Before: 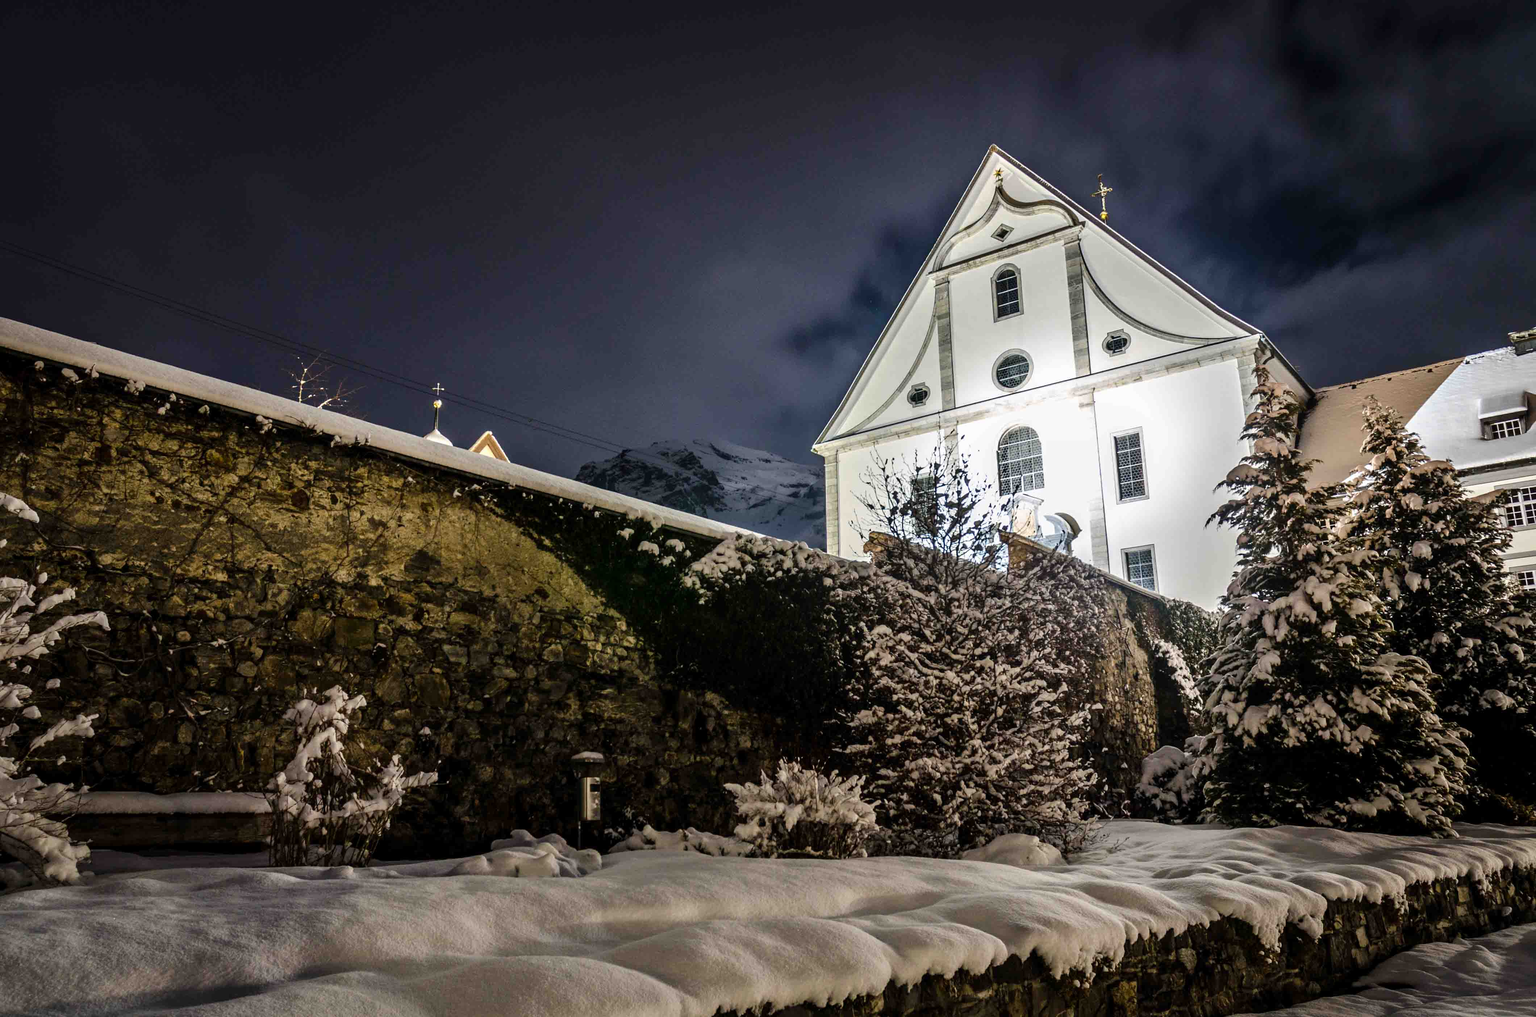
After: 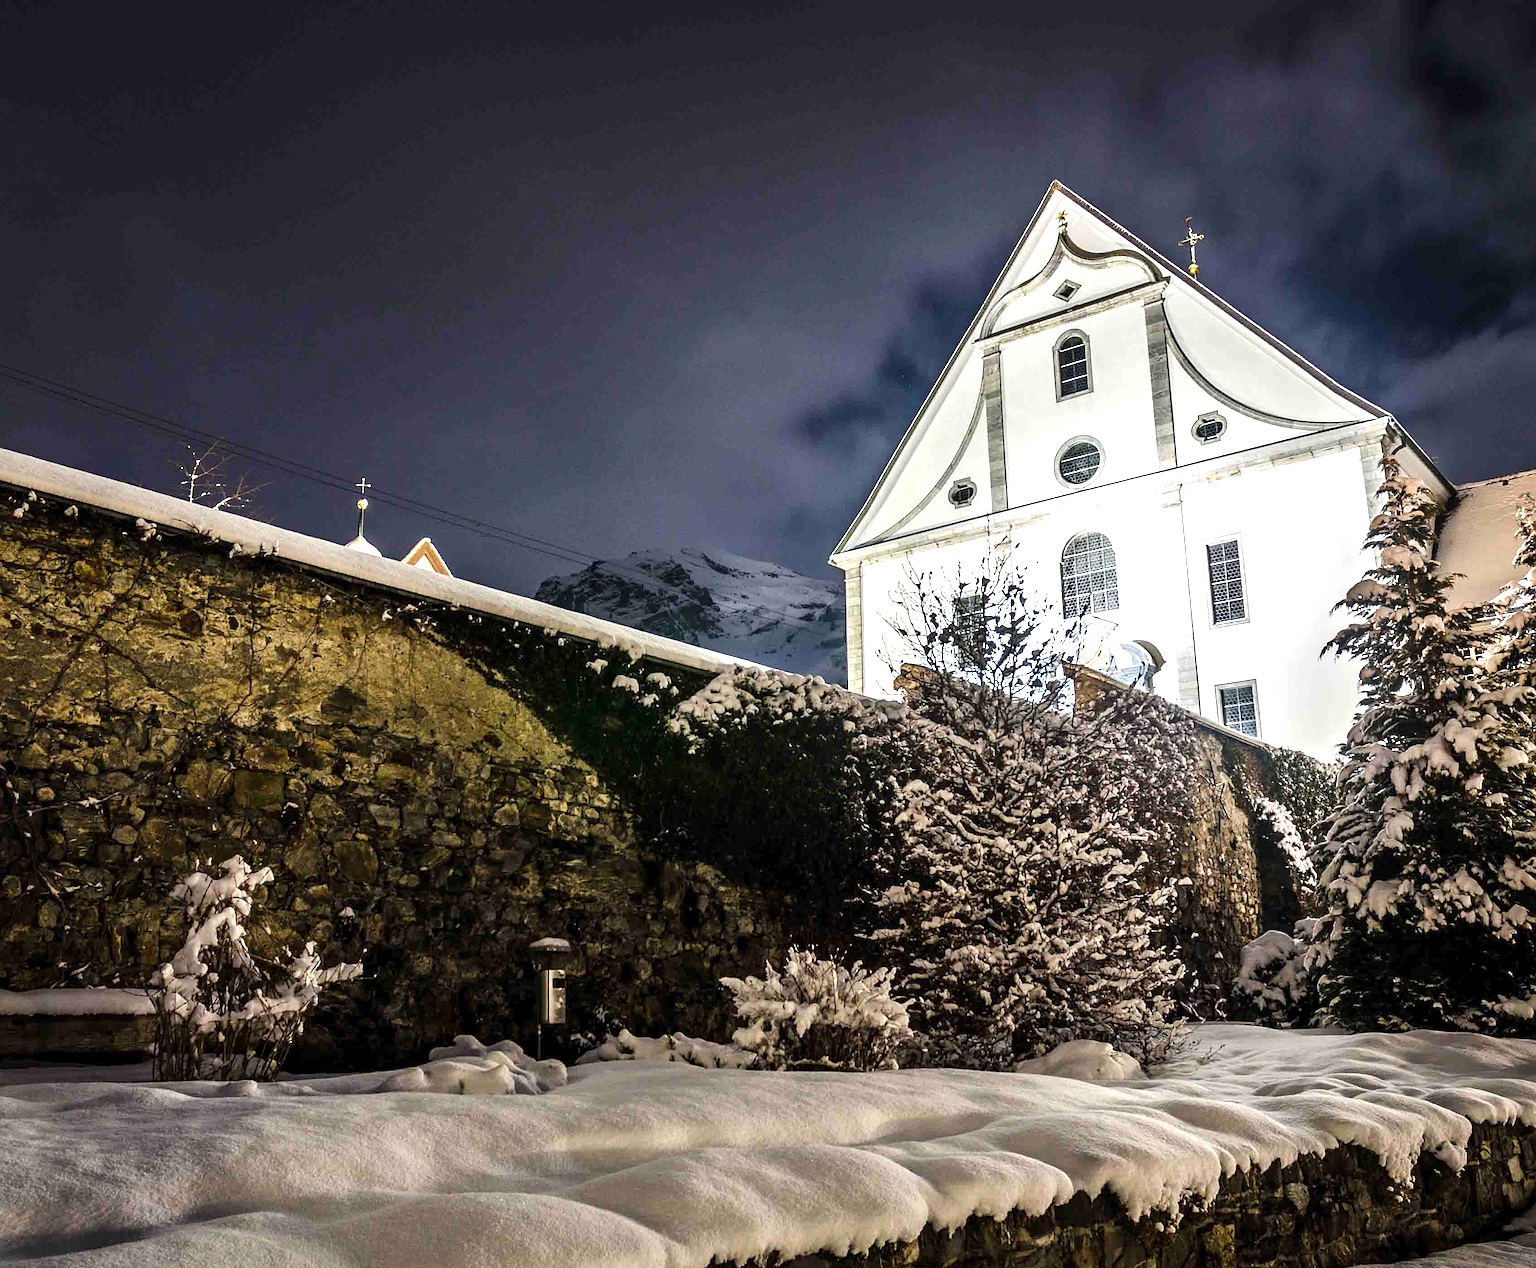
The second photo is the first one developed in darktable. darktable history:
local contrast: mode bilateral grid, contrast 15, coarseness 36, detail 105%, midtone range 0.2
exposure: black level correction 0, exposure 0.7 EV, compensate exposure bias true, compensate highlight preservation false
sharpen: on, module defaults
crop and rotate: left 9.597%, right 10.195%
